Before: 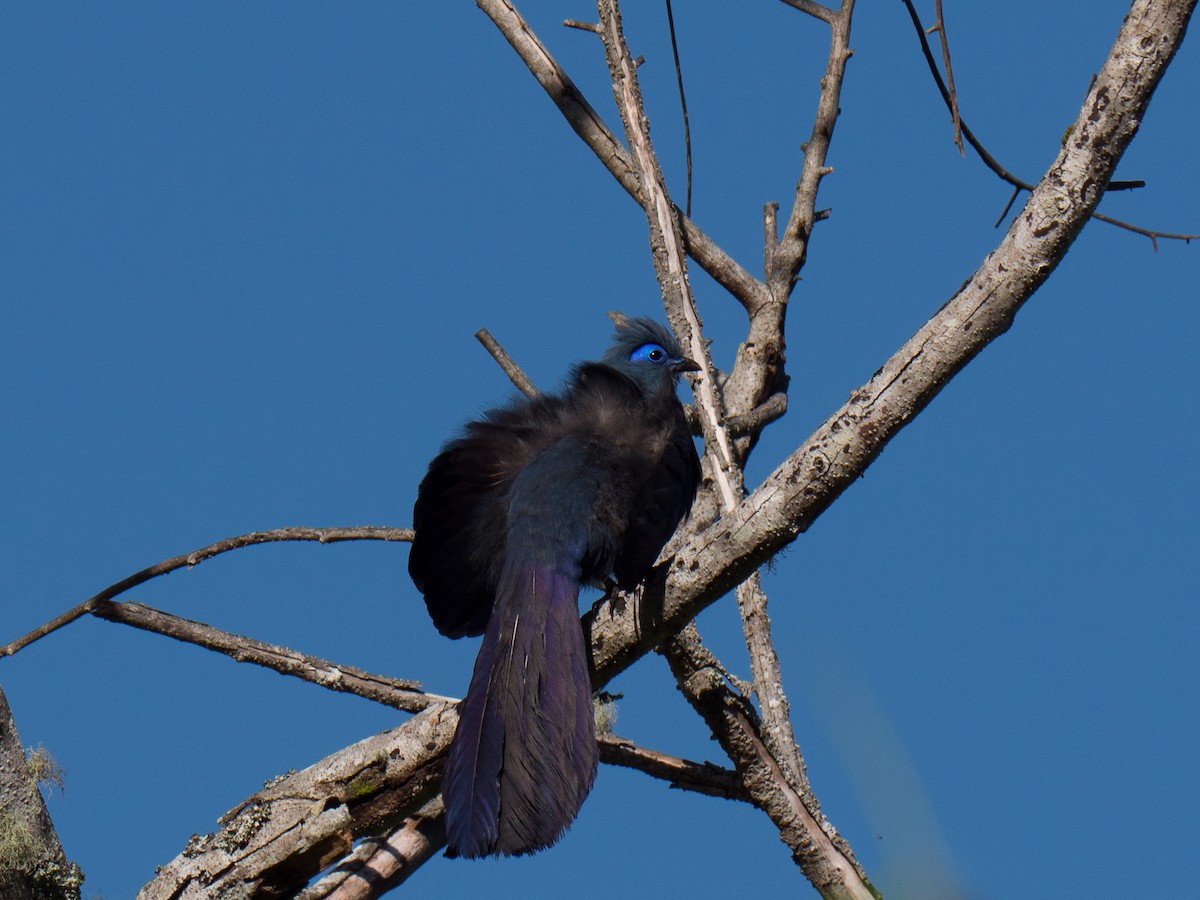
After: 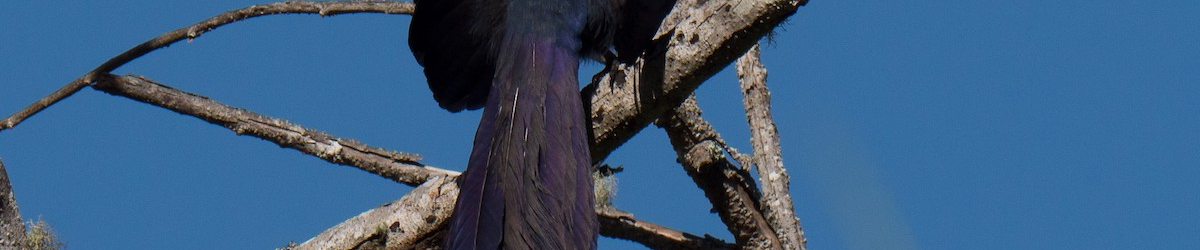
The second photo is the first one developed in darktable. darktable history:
crop and rotate: top 58.59%, bottom 13.607%
